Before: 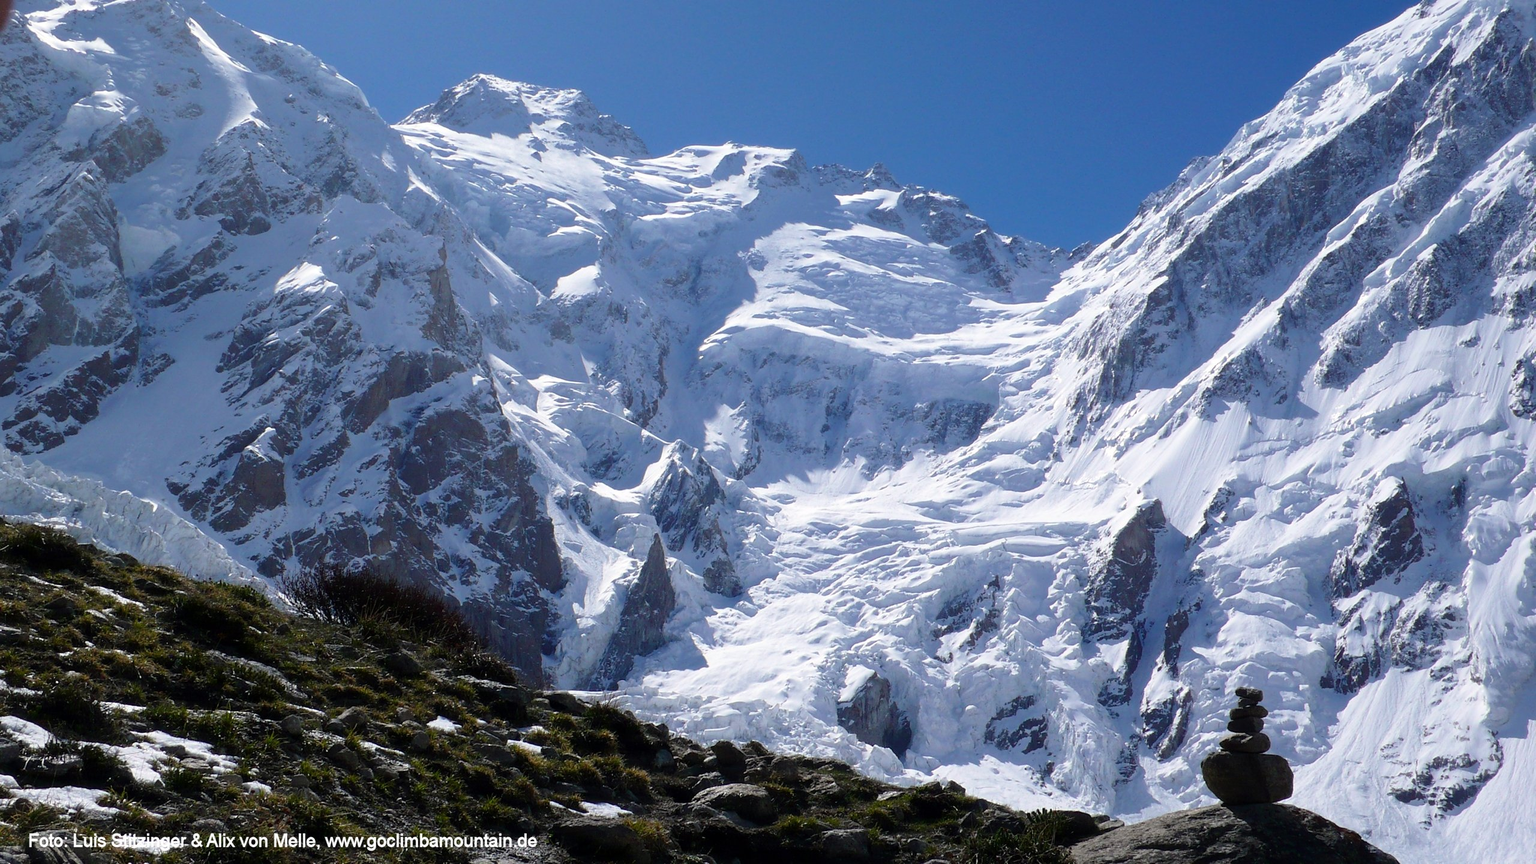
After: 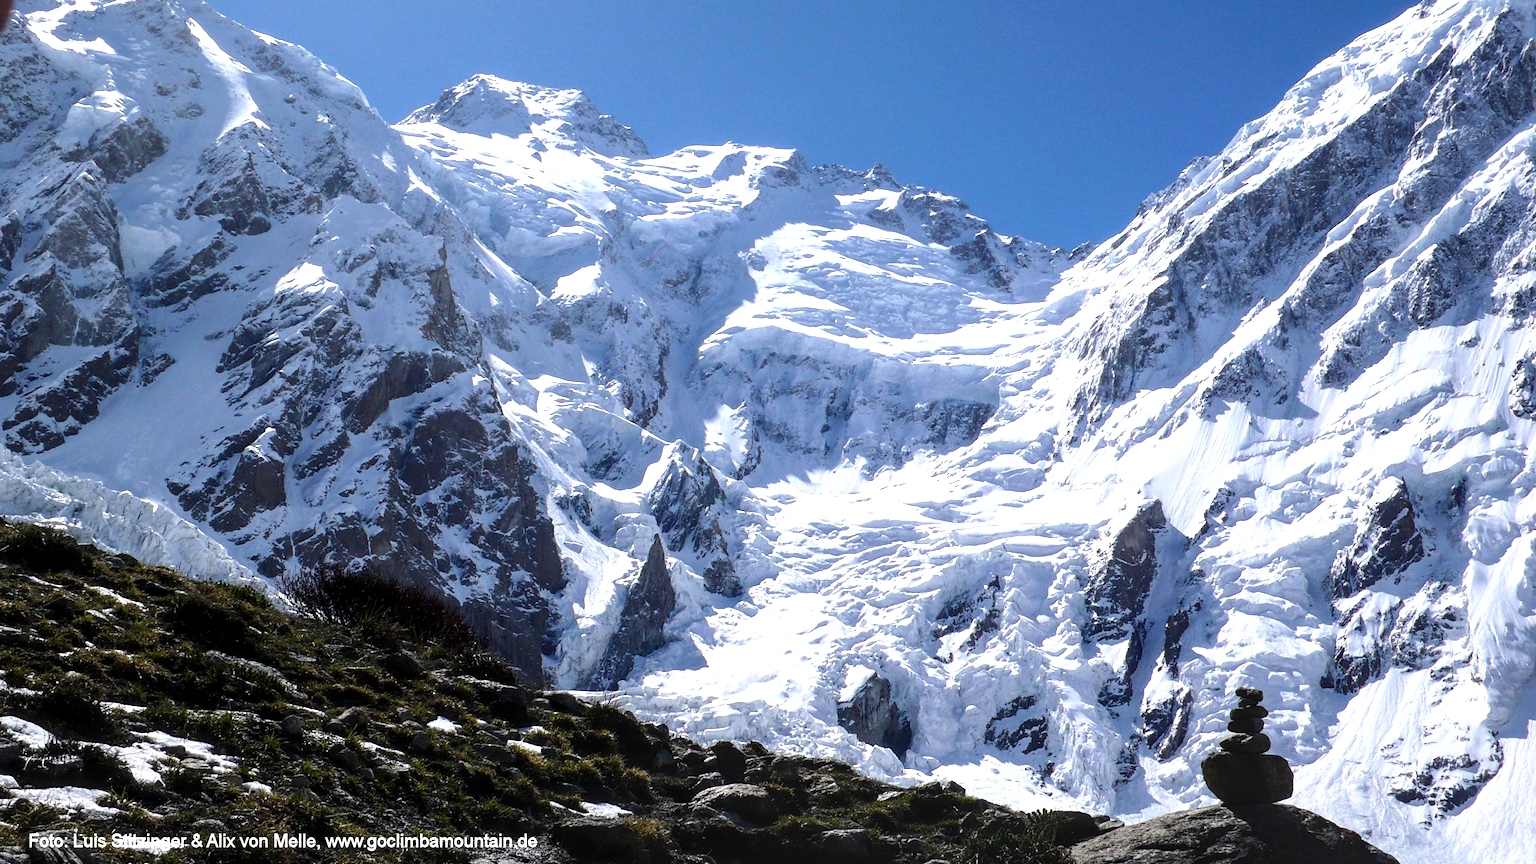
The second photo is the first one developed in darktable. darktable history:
tone equalizer: -8 EV -0.715 EV, -7 EV -0.699 EV, -6 EV -0.57 EV, -5 EV -0.406 EV, -3 EV 0.402 EV, -2 EV 0.6 EV, -1 EV 0.698 EV, +0 EV 0.776 EV, edges refinement/feathering 500, mask exposure compensation -1.57 EV, preserve details no
local contrast: on, module defaults
